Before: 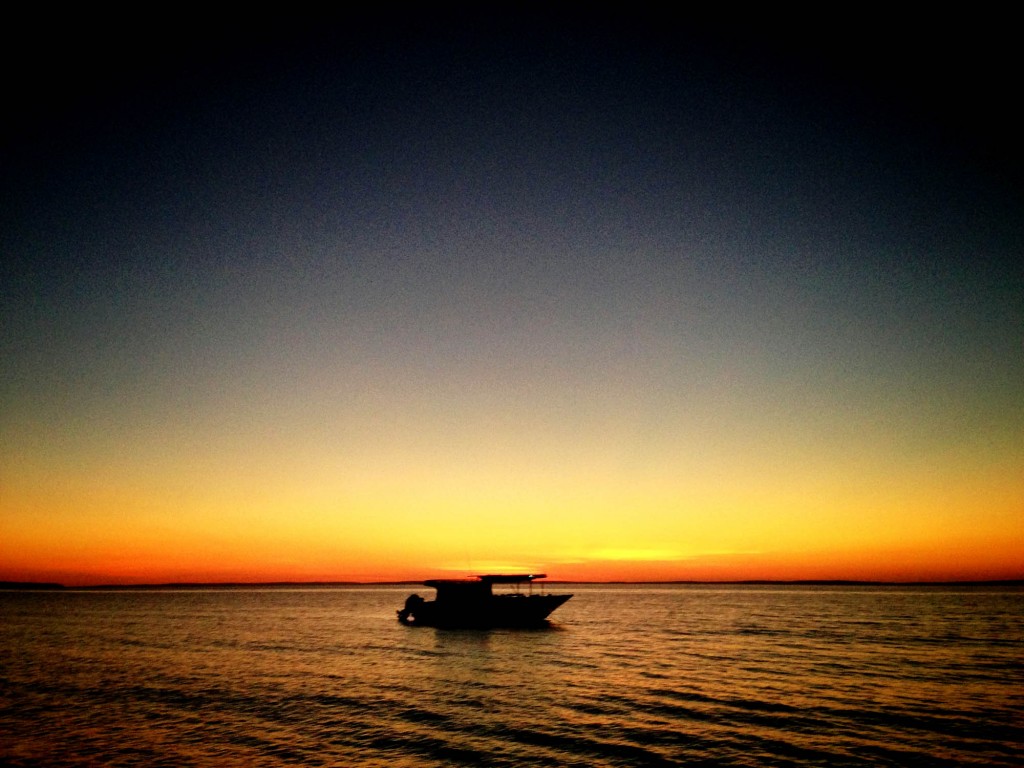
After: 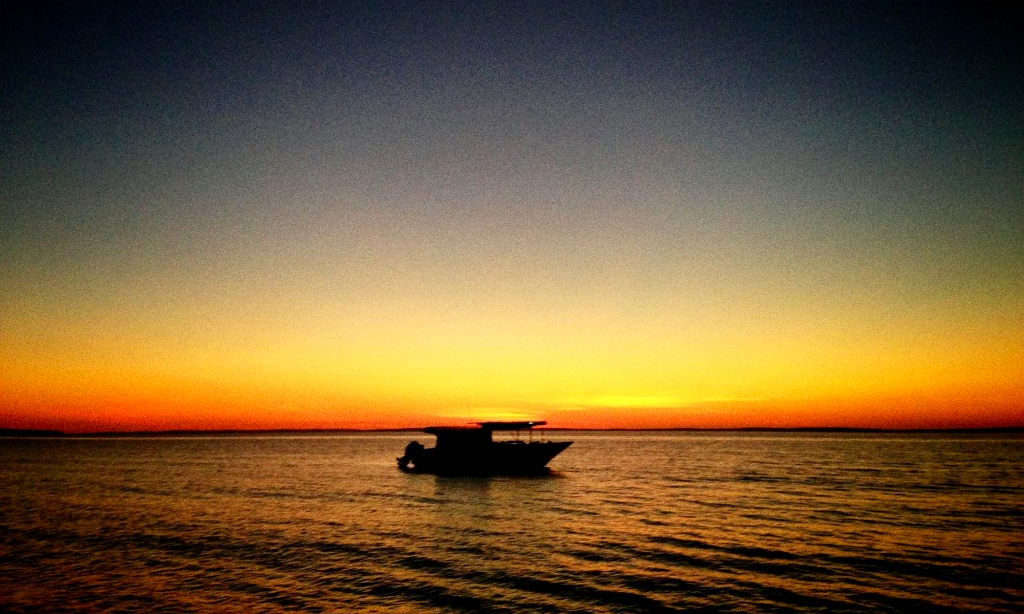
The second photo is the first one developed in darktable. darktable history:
crop and rotate: top 19.998%
grain: coarseness 0.09 ISO
contrast brightness saturation: contrast 0.04, saturation 0.07
